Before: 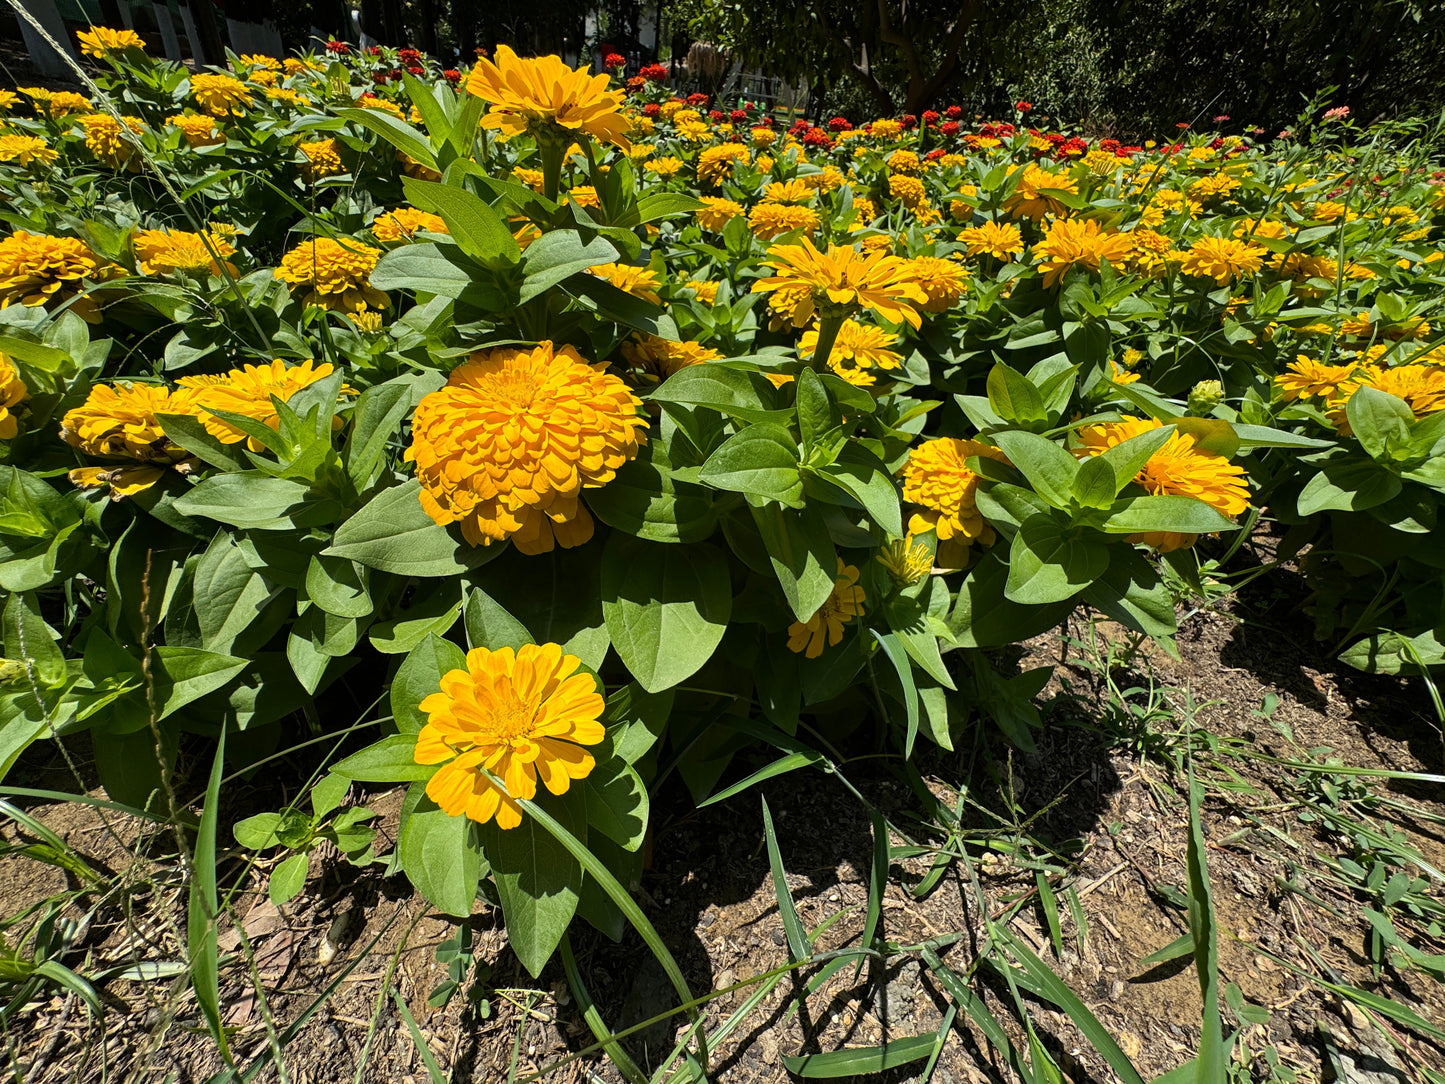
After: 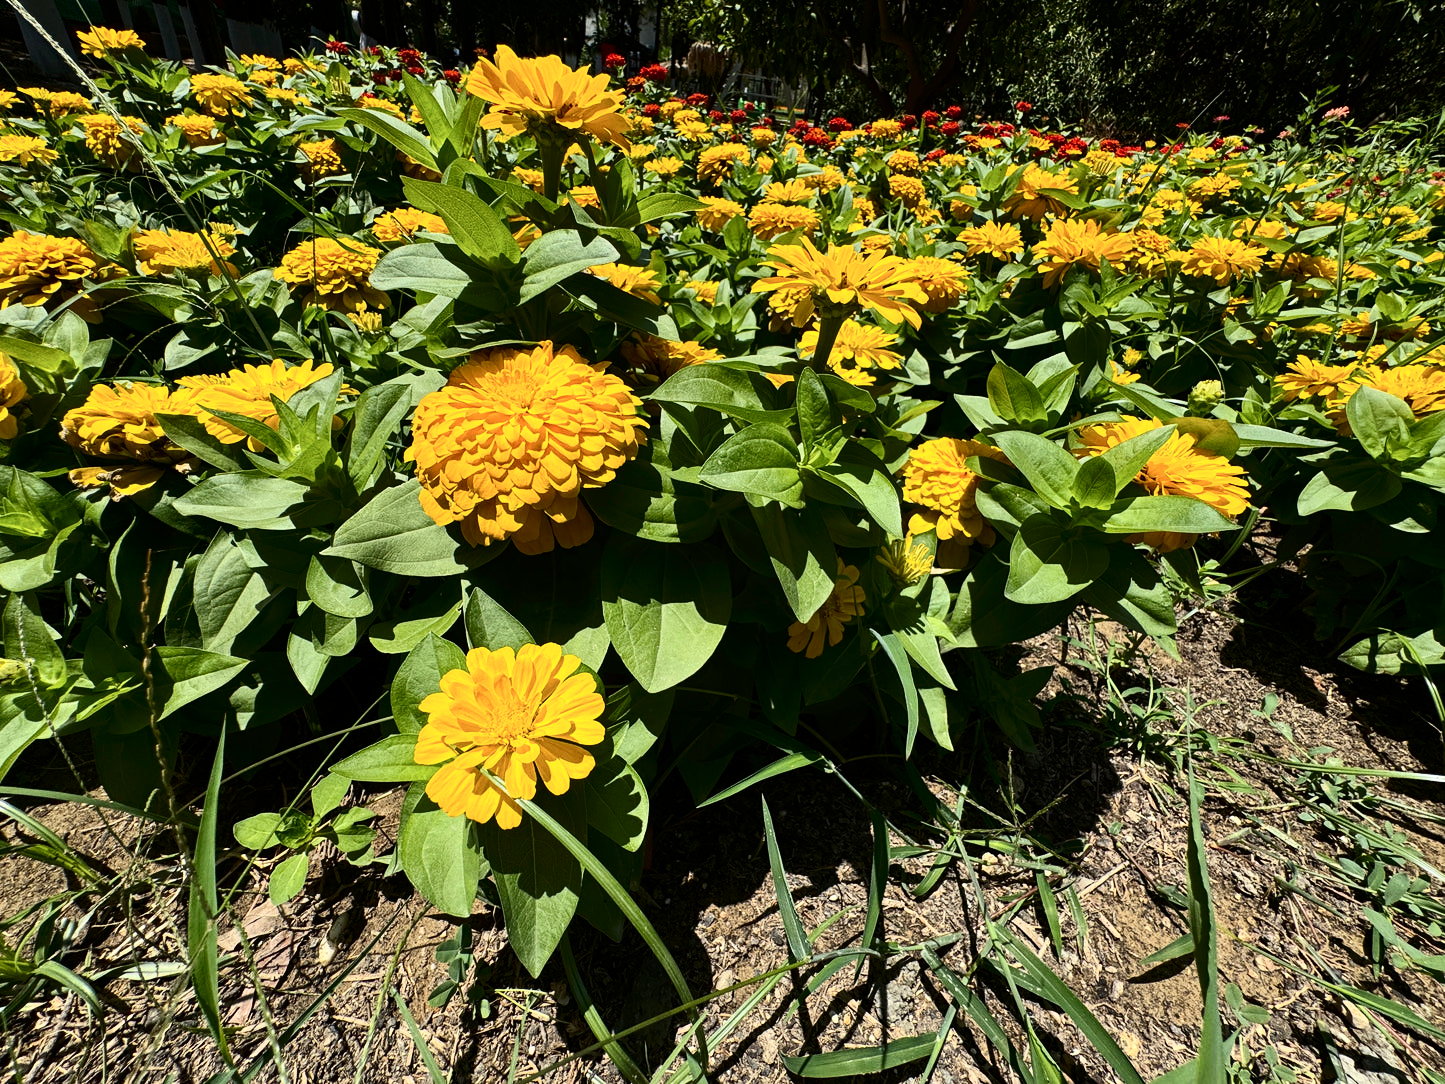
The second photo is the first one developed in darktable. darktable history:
contrast brightness saturation: contrast 0.283
